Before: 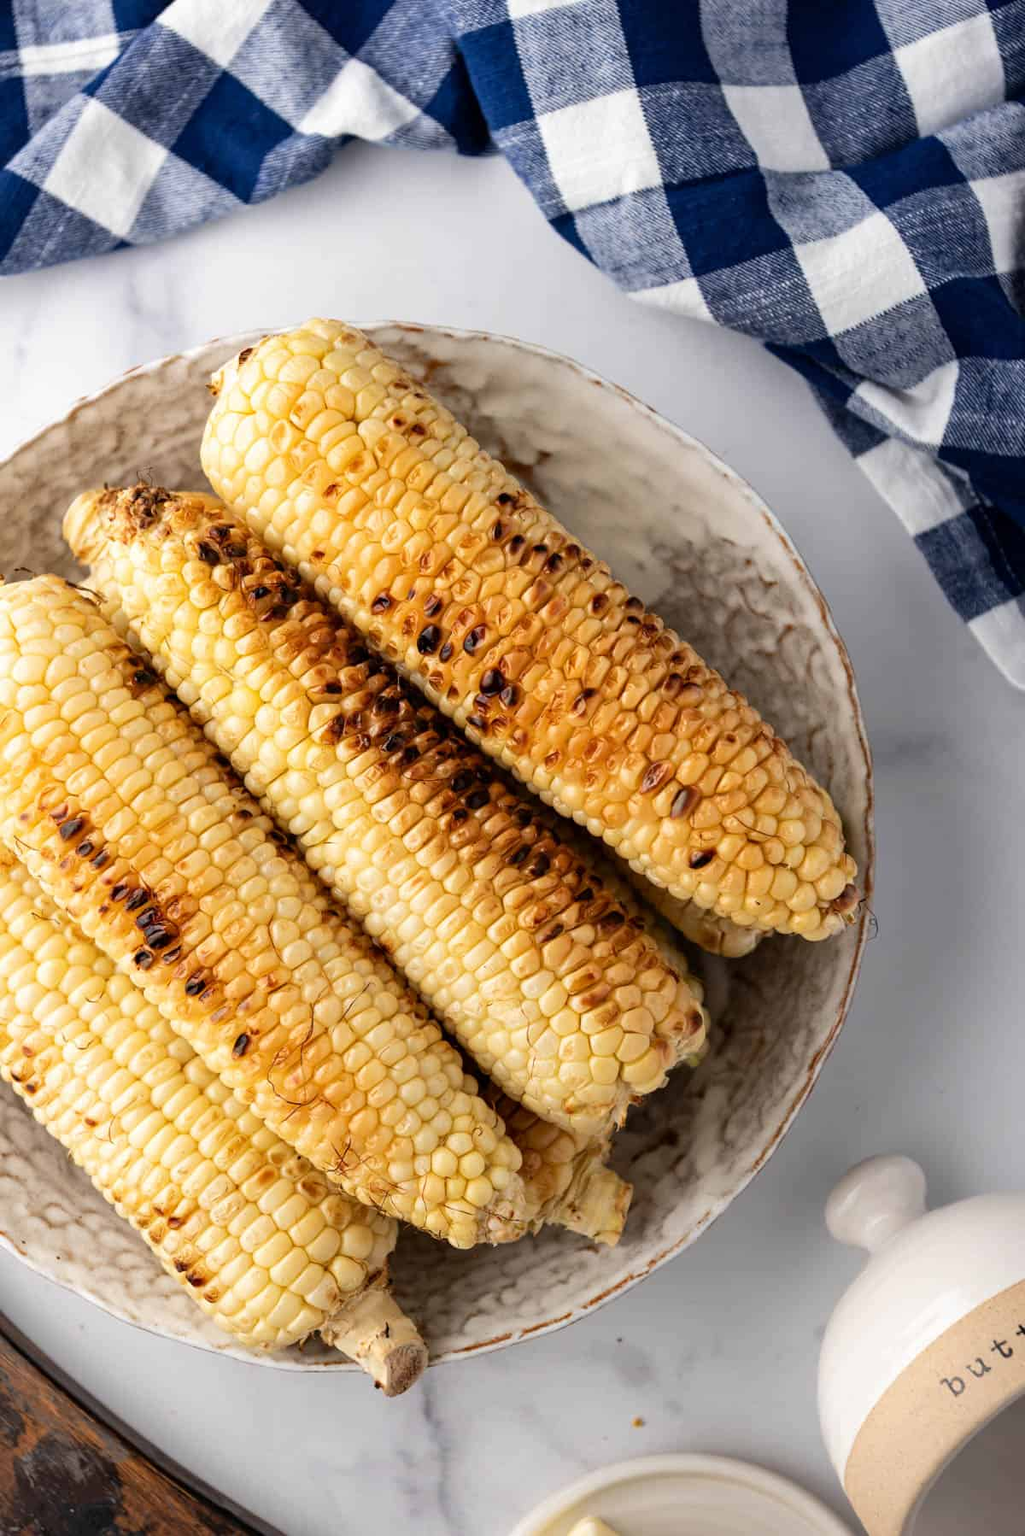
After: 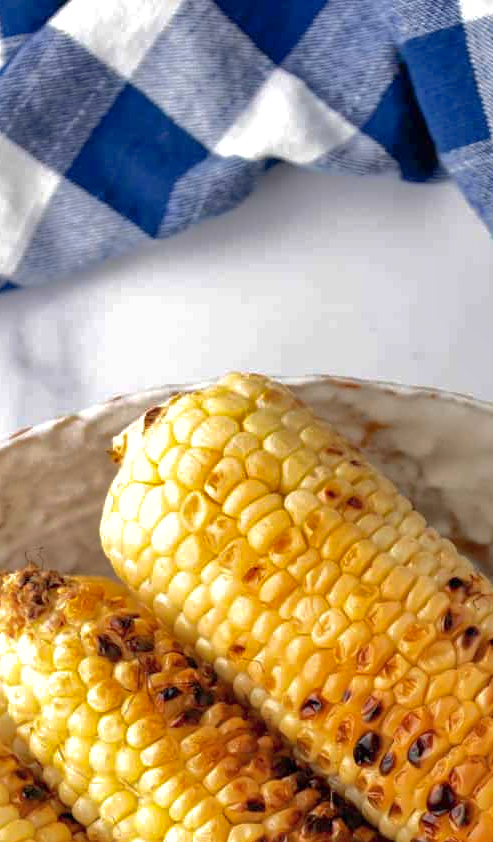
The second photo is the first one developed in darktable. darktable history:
crop and rotate: left 11.286%, top 0.11%, right 47.565%, bottom 53.007%
shadows and highlights: highlights -60.02
exposure: exposure 0.203 EV, compensate highlight preservation false
